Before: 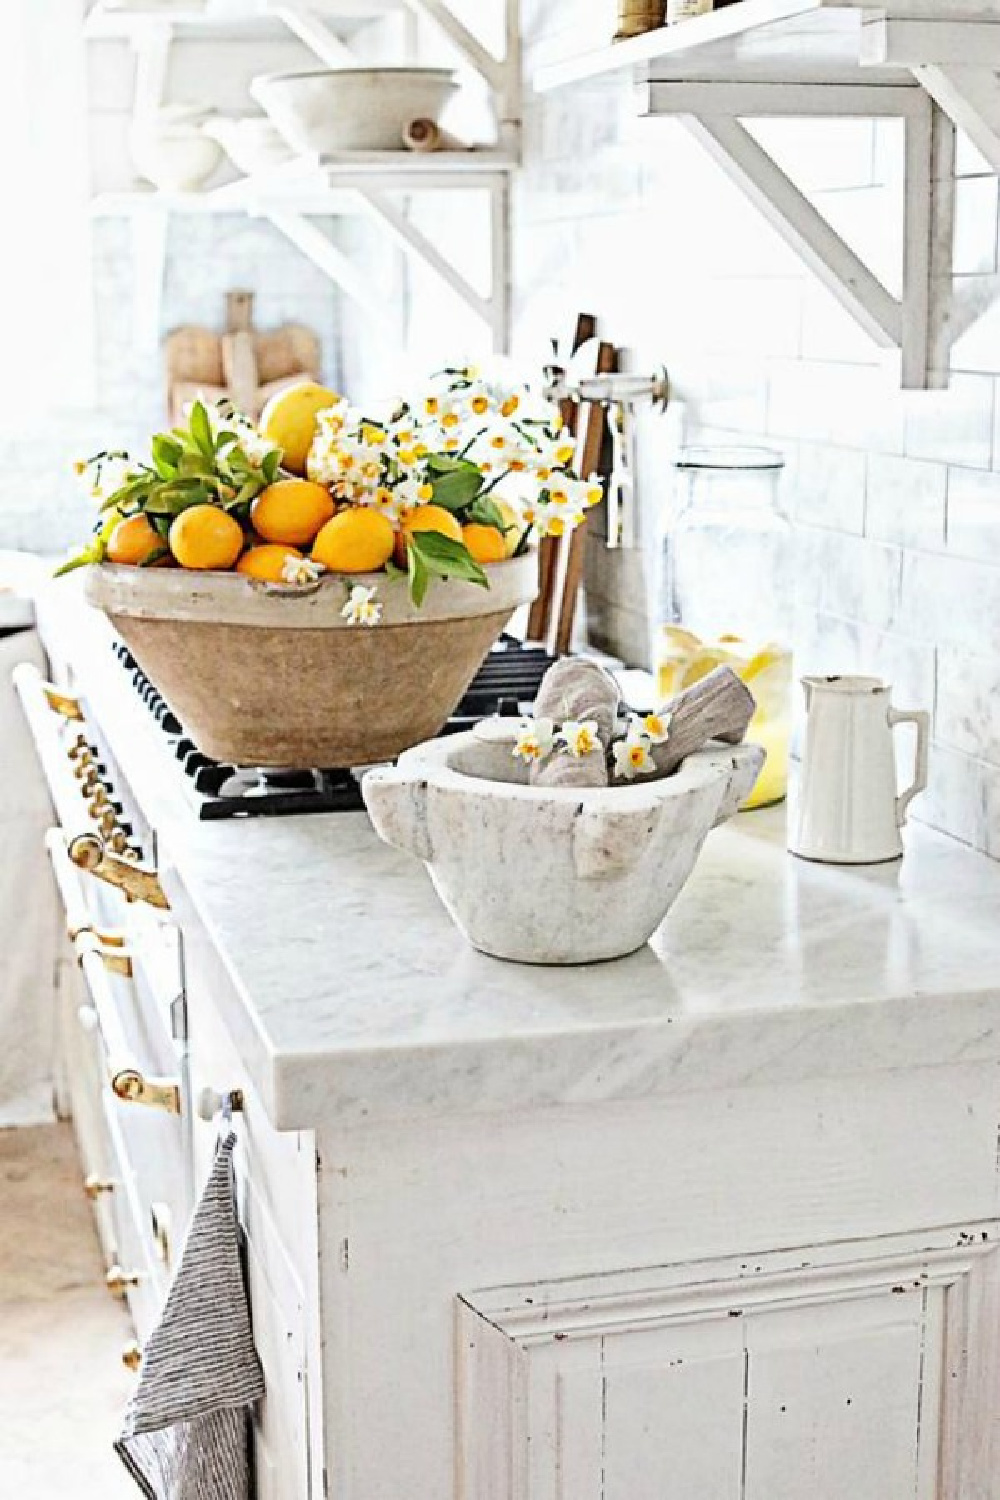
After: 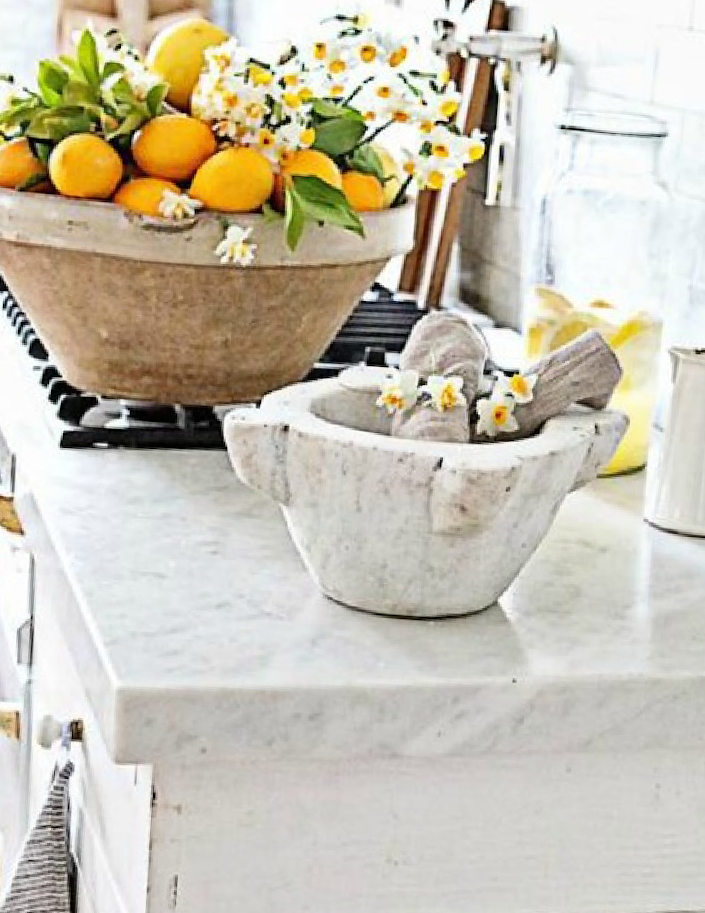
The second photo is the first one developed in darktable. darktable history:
crop and rotate: angle -4.03°, left 9.889%, top 20.698%, right 12.247%, bottom 12.135%
